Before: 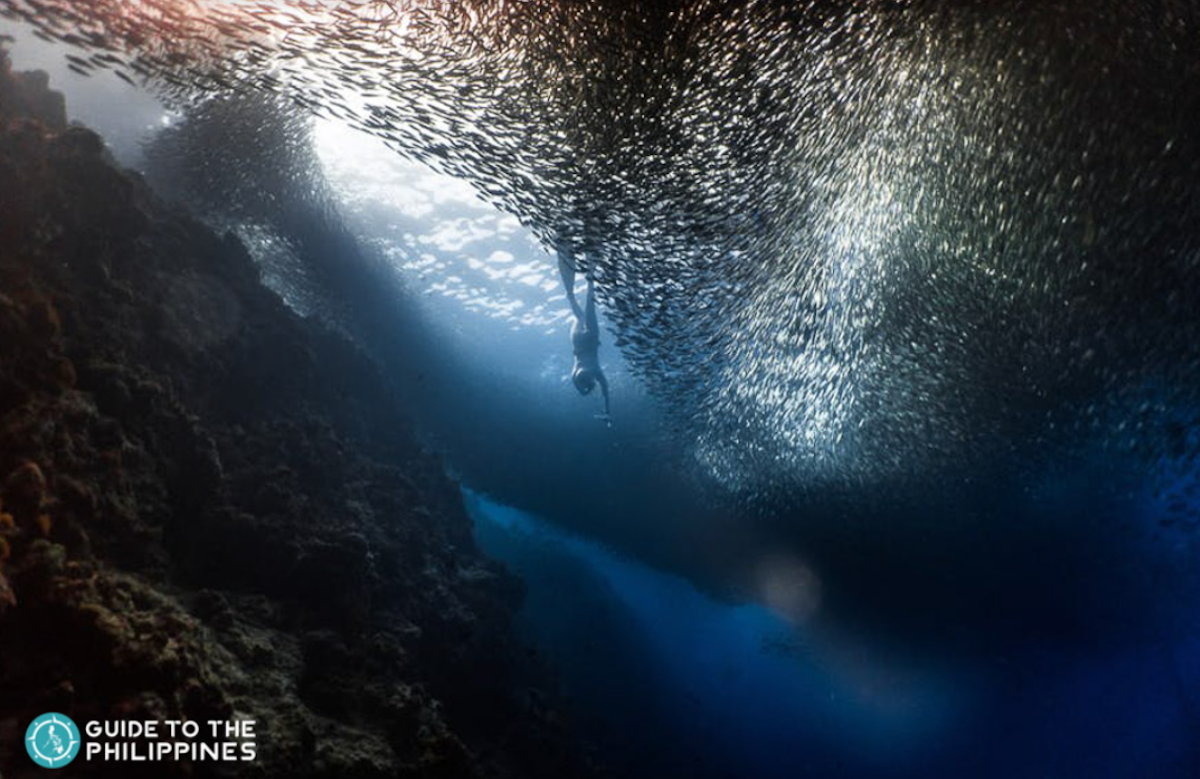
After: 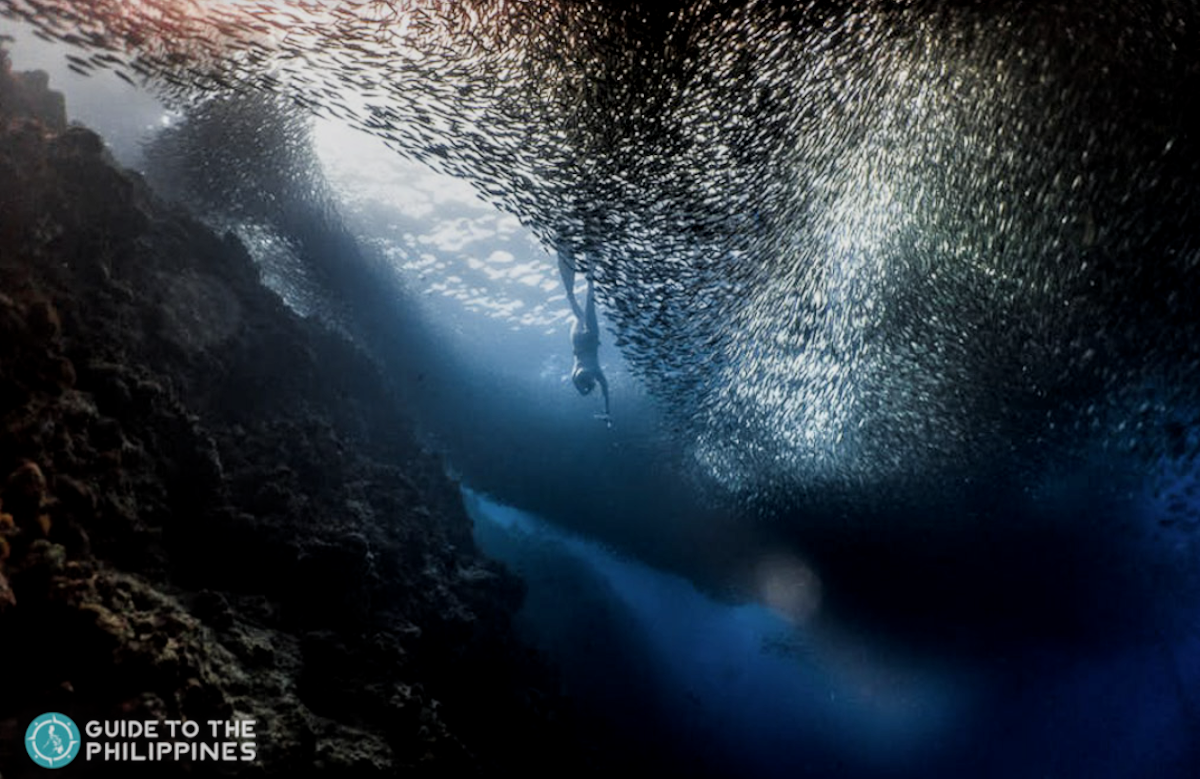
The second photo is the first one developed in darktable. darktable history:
filmic rgb: black relative exposure -8 EV, white relative exposure 4.01 EV, hardness 4.15, contrast 0.93
local contrast: detail 130%
